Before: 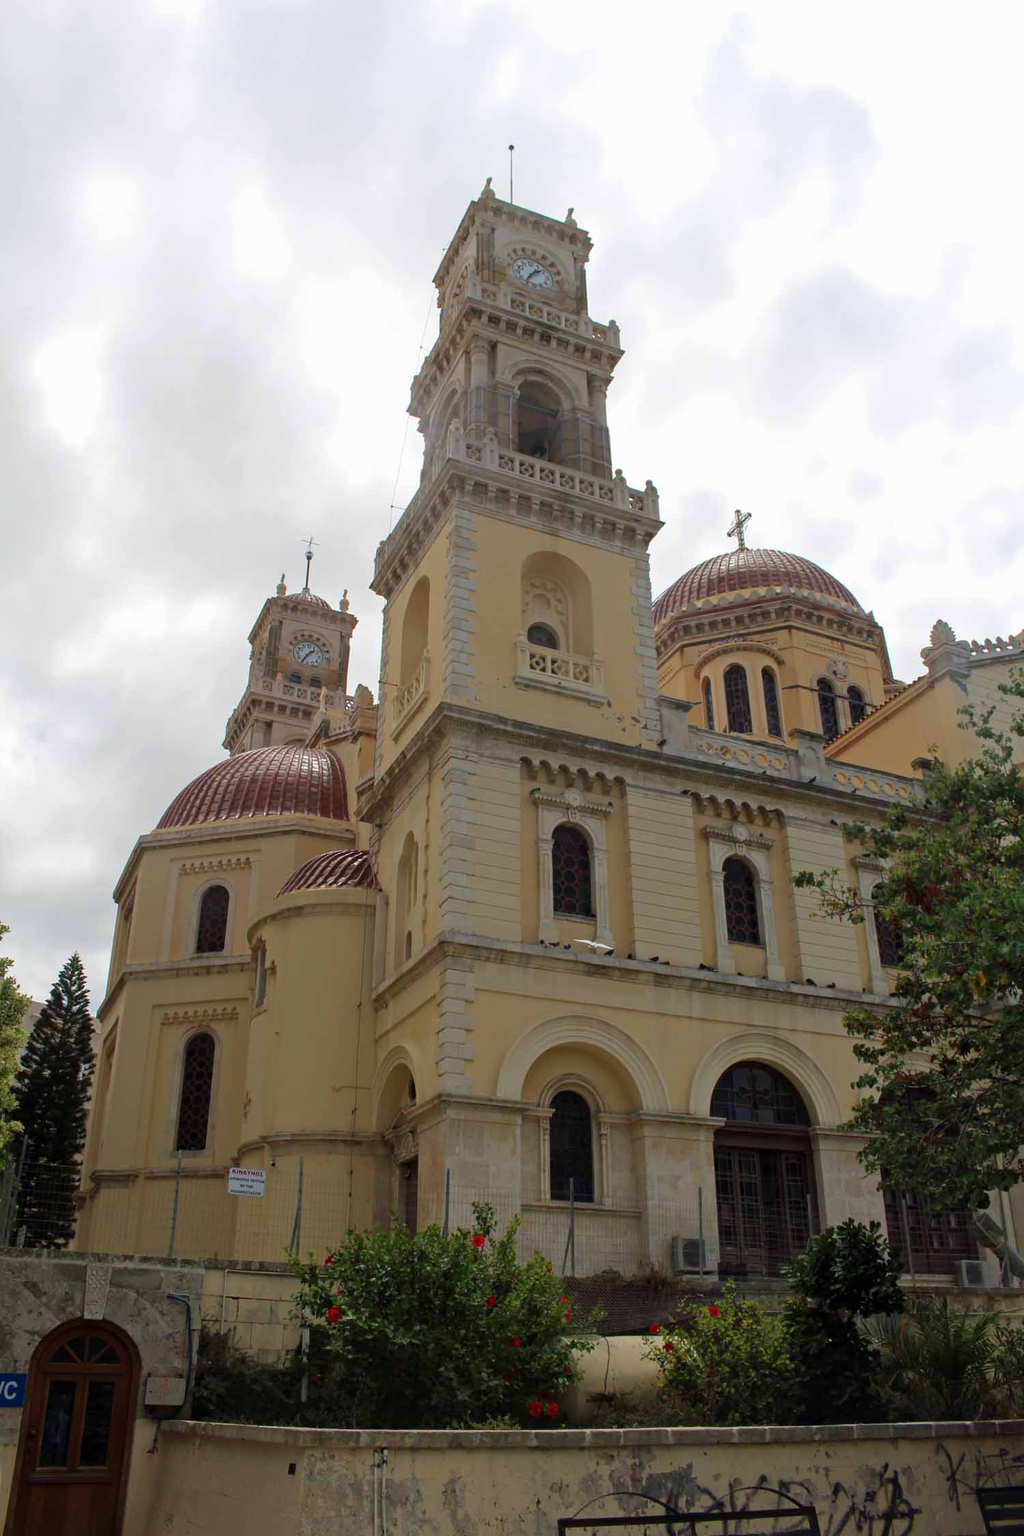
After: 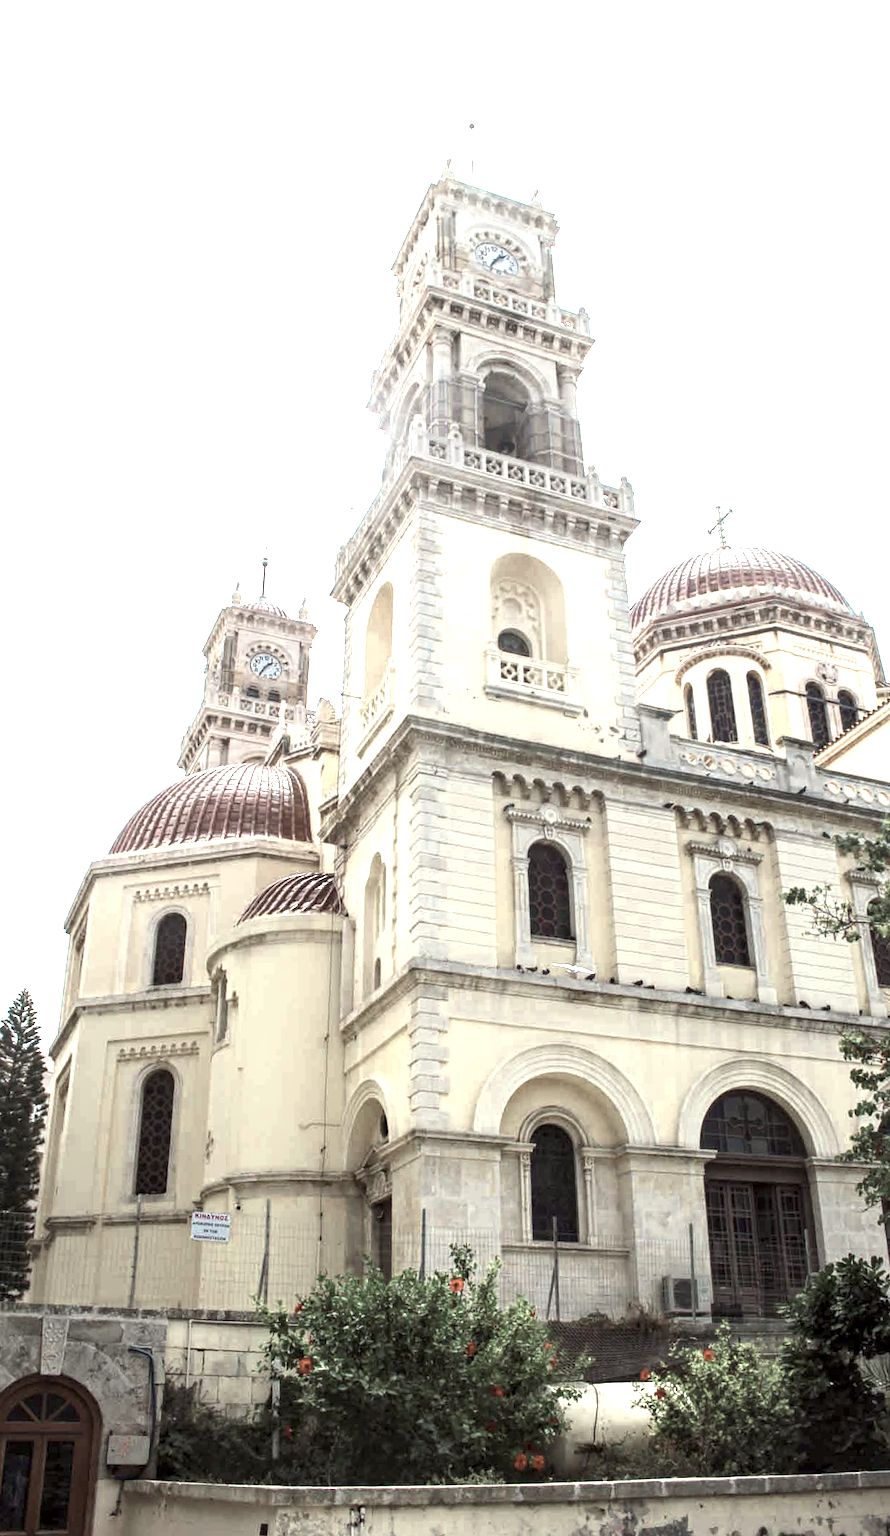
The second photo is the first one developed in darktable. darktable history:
exposure: black level correction 0, exposure 1.45 EV, compensate exposure bias true, compensate highlight preservation false
tone equalizer: -8 EV -0.001 EV, -7 EV 0.001 EV, -6 EV -0.002 EV, -5 EV -0.003 EV, -4 EV -0.062 EV, -3 EV -0.222 EV, -2 EV -0.267 EV, -1 EV 0.105 EV, +0 EV 0.303 EV
color correction: highlights a* -2.73, highlights b* -2.09, shadows a* 2.41, shadows b* 2.73
crop and rotate: angle 1°, left 4.281%, top 0.642%, right 11.383%, bottom 2.486%
color balance rgb: perceptual saturation grading › global saturation -3%
local contrast: on, module defaults
color zones: curves: ch0 [(0.25, 0.667) (0.758, 0.368)]; ch1 [(0.215, 0.245) (0.761, 0.373)]; ch2 [(0.247, 0.554) (0.761, 0.436)]
